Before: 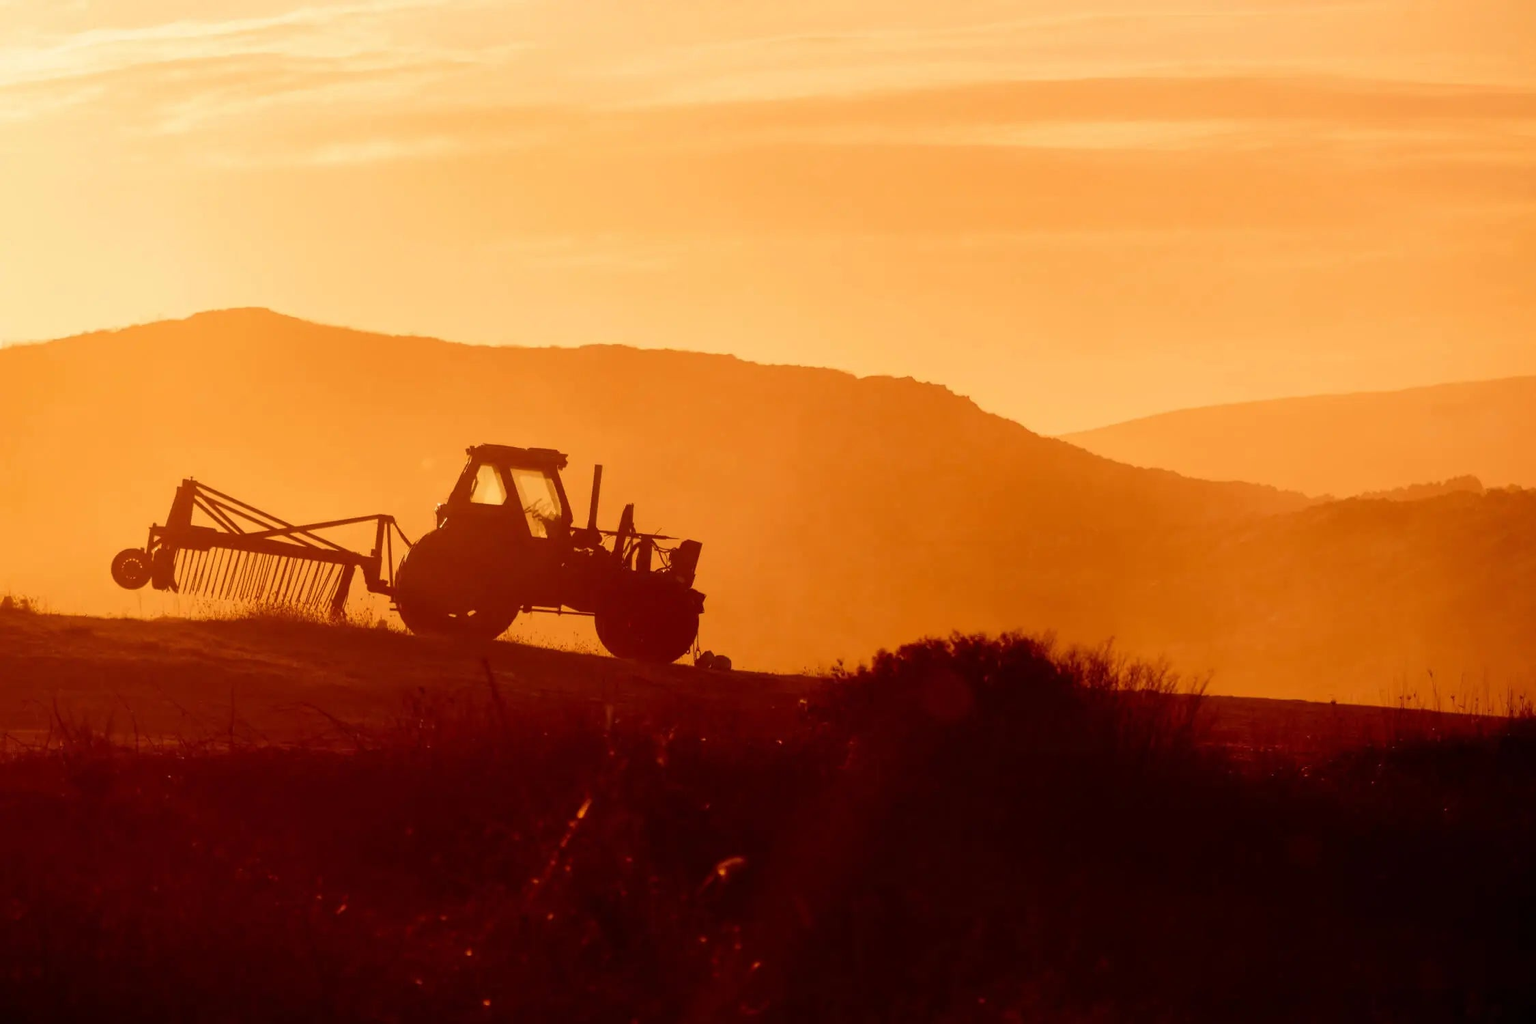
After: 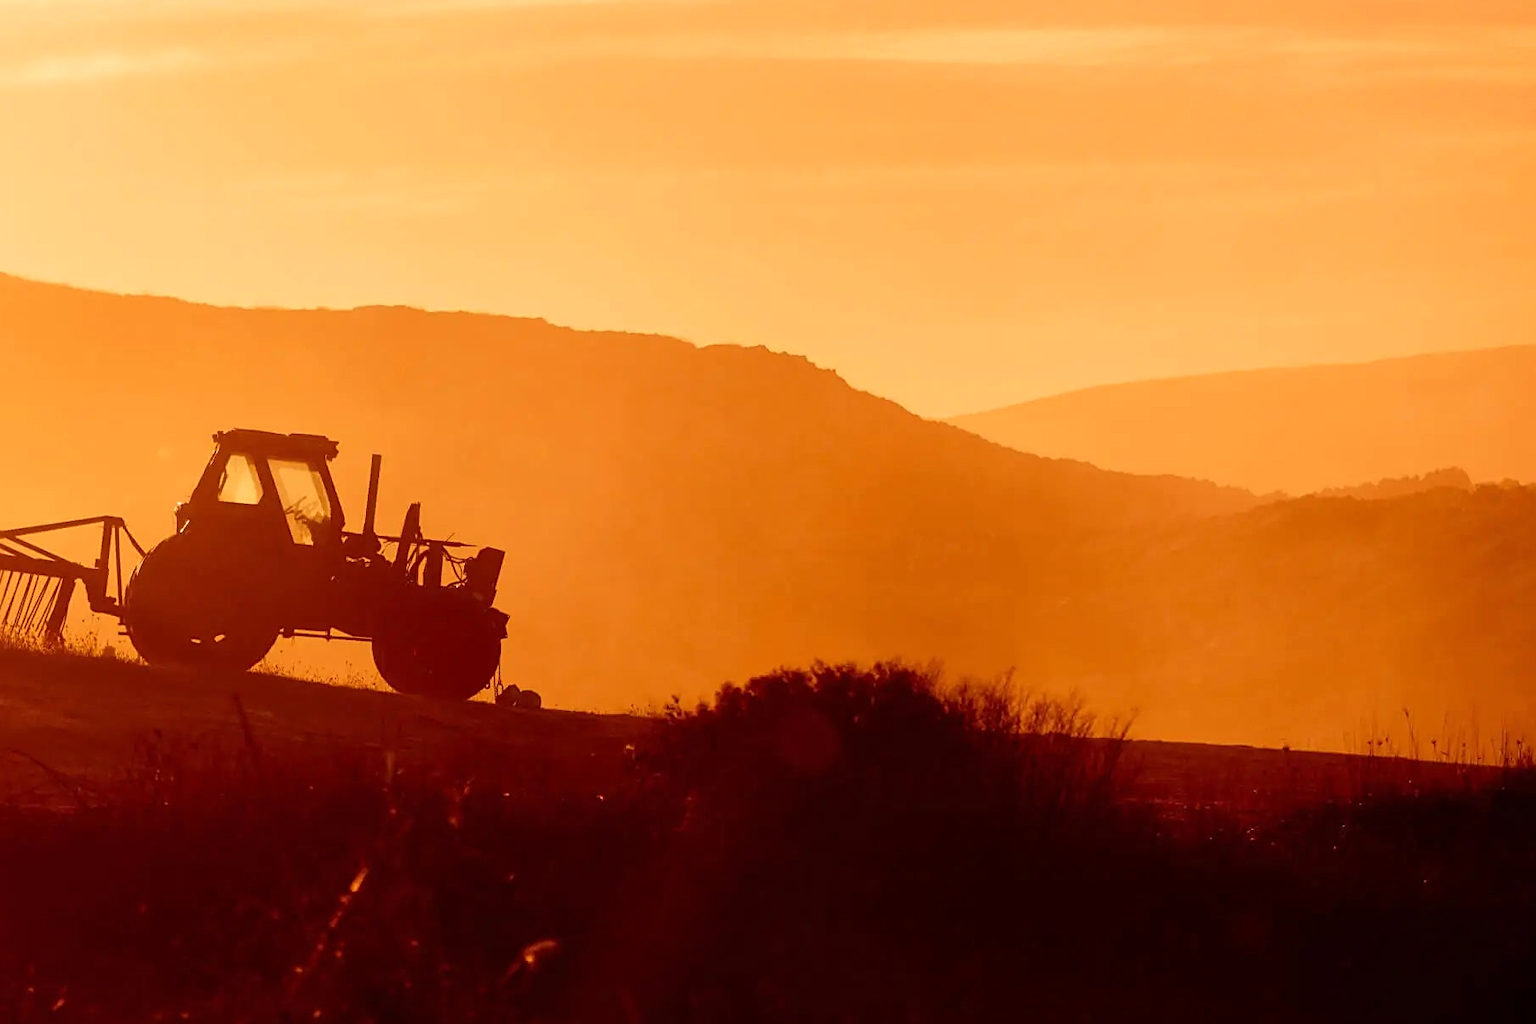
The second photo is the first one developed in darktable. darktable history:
crop: left 19.159%, top 9.58%, bottom 9.58%
exposure: compensate highlight preservation false
base curve: curves: ch0 [(0, 0) (0.472, 0.508) (1, 1)]
sharpen: on, module defaults
